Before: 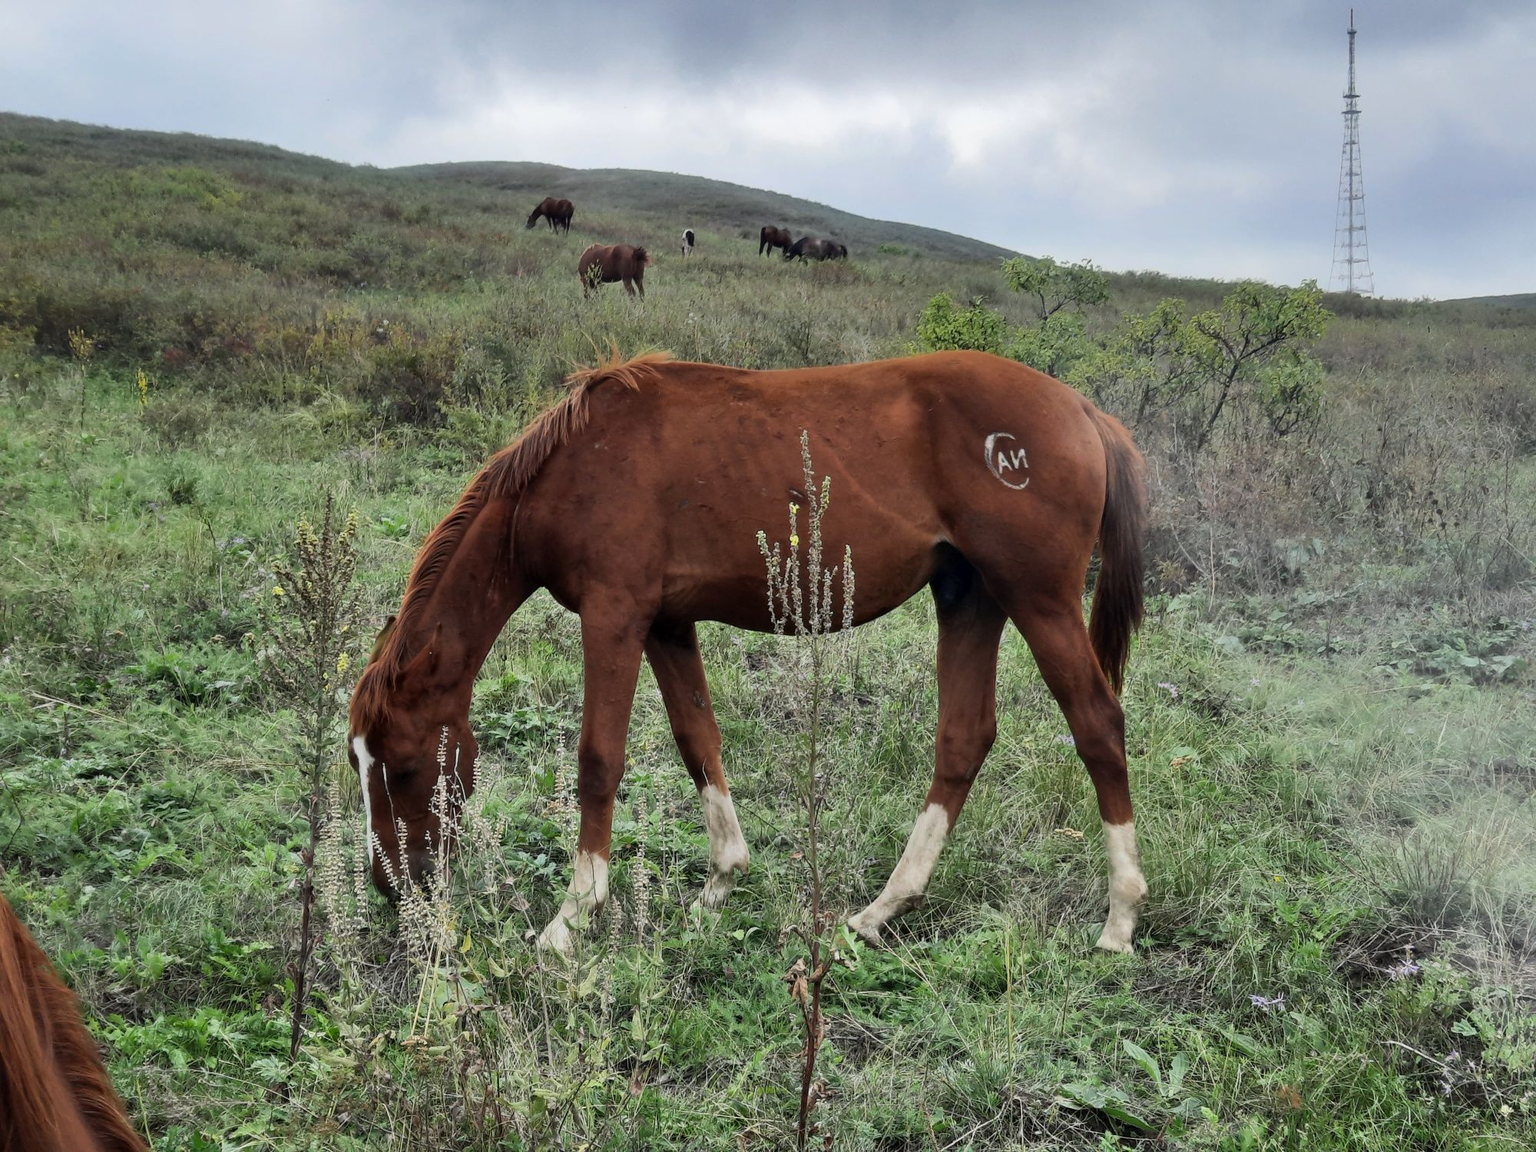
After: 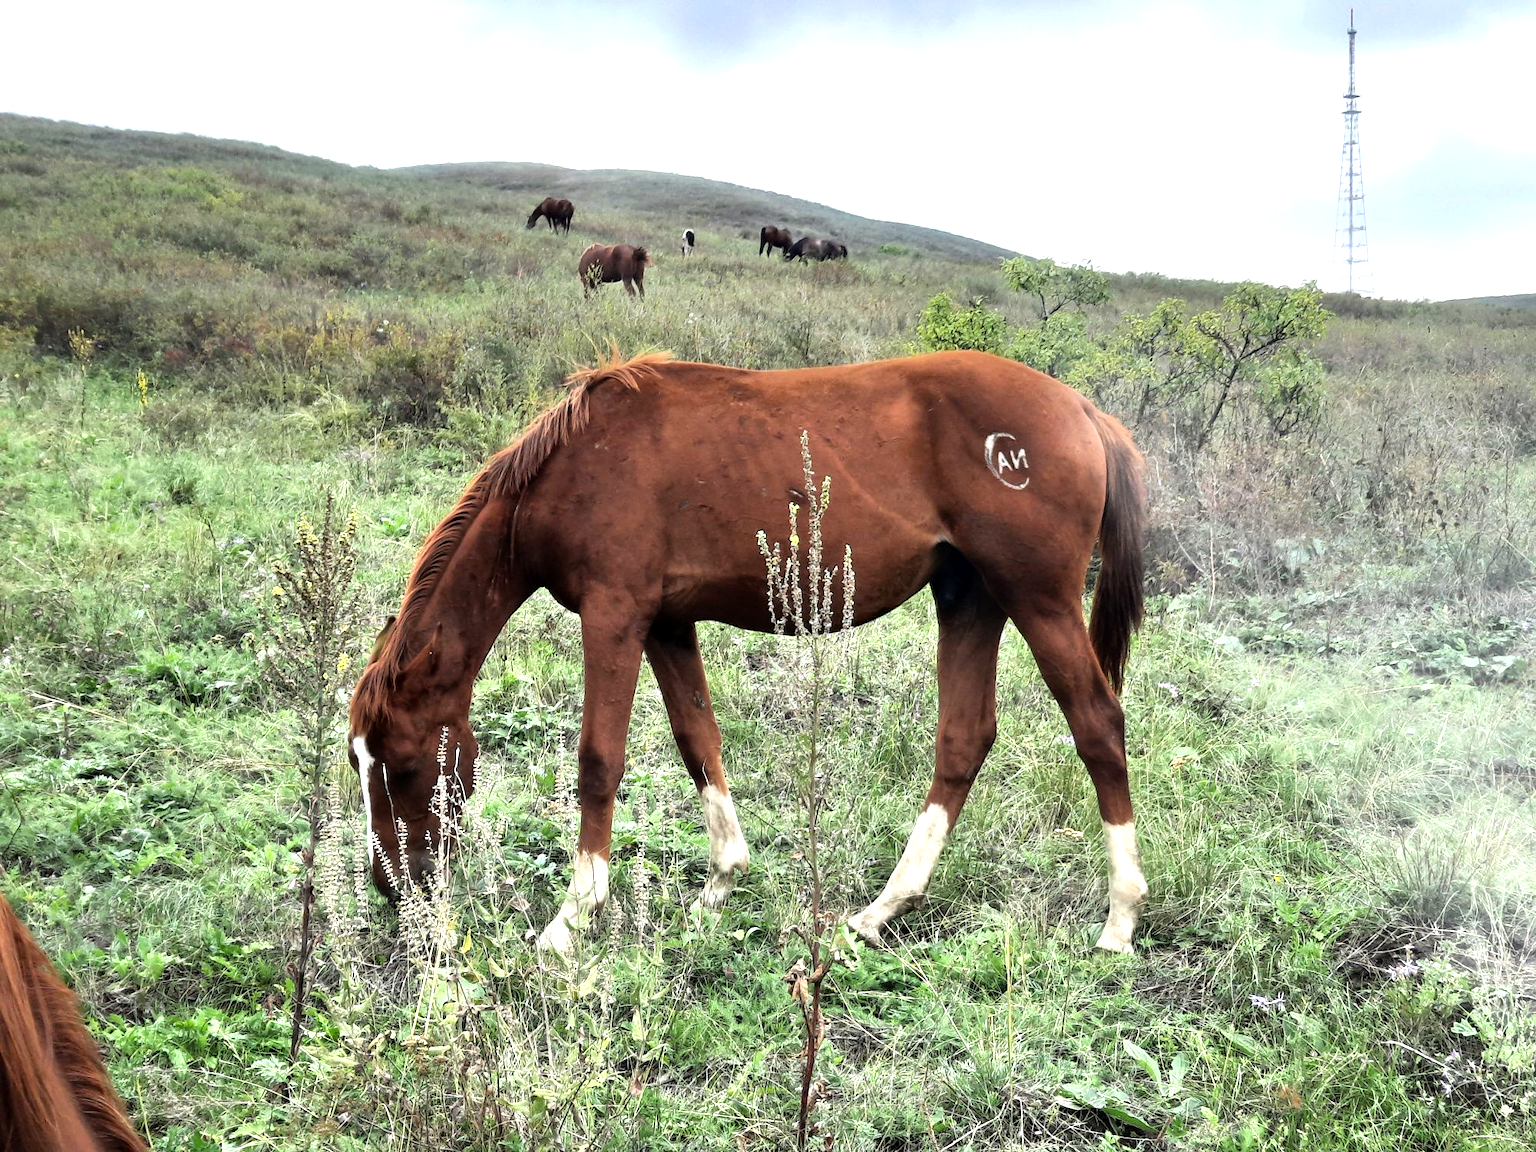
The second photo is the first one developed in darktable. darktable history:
exposure: black level correction 0.001, exposure 0.499 EV, compensate highlight preservation false
tone equalizer: -8 EV -0.749 EV, -7 EV -0.687 EV, -6 EV -0.589 EV, -5 EV -0.369 EV, -3 EV 0.368 EV, -2 EV 0.6 EV, -1 EV 0.68 EV, +0 EV 0.727 EV
